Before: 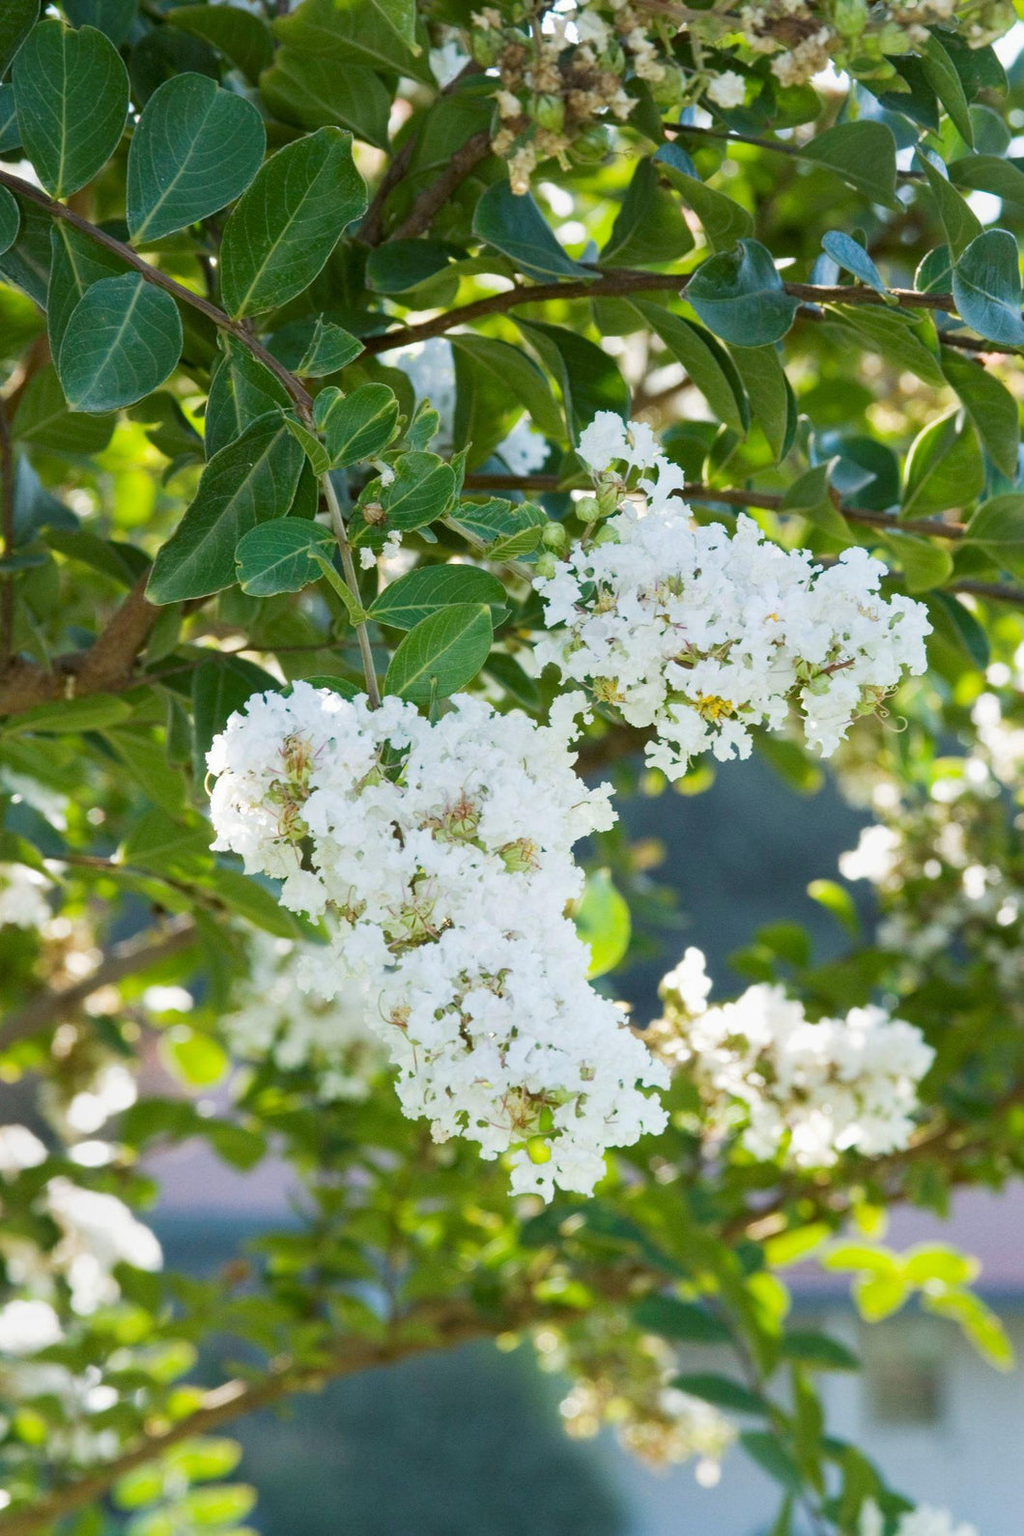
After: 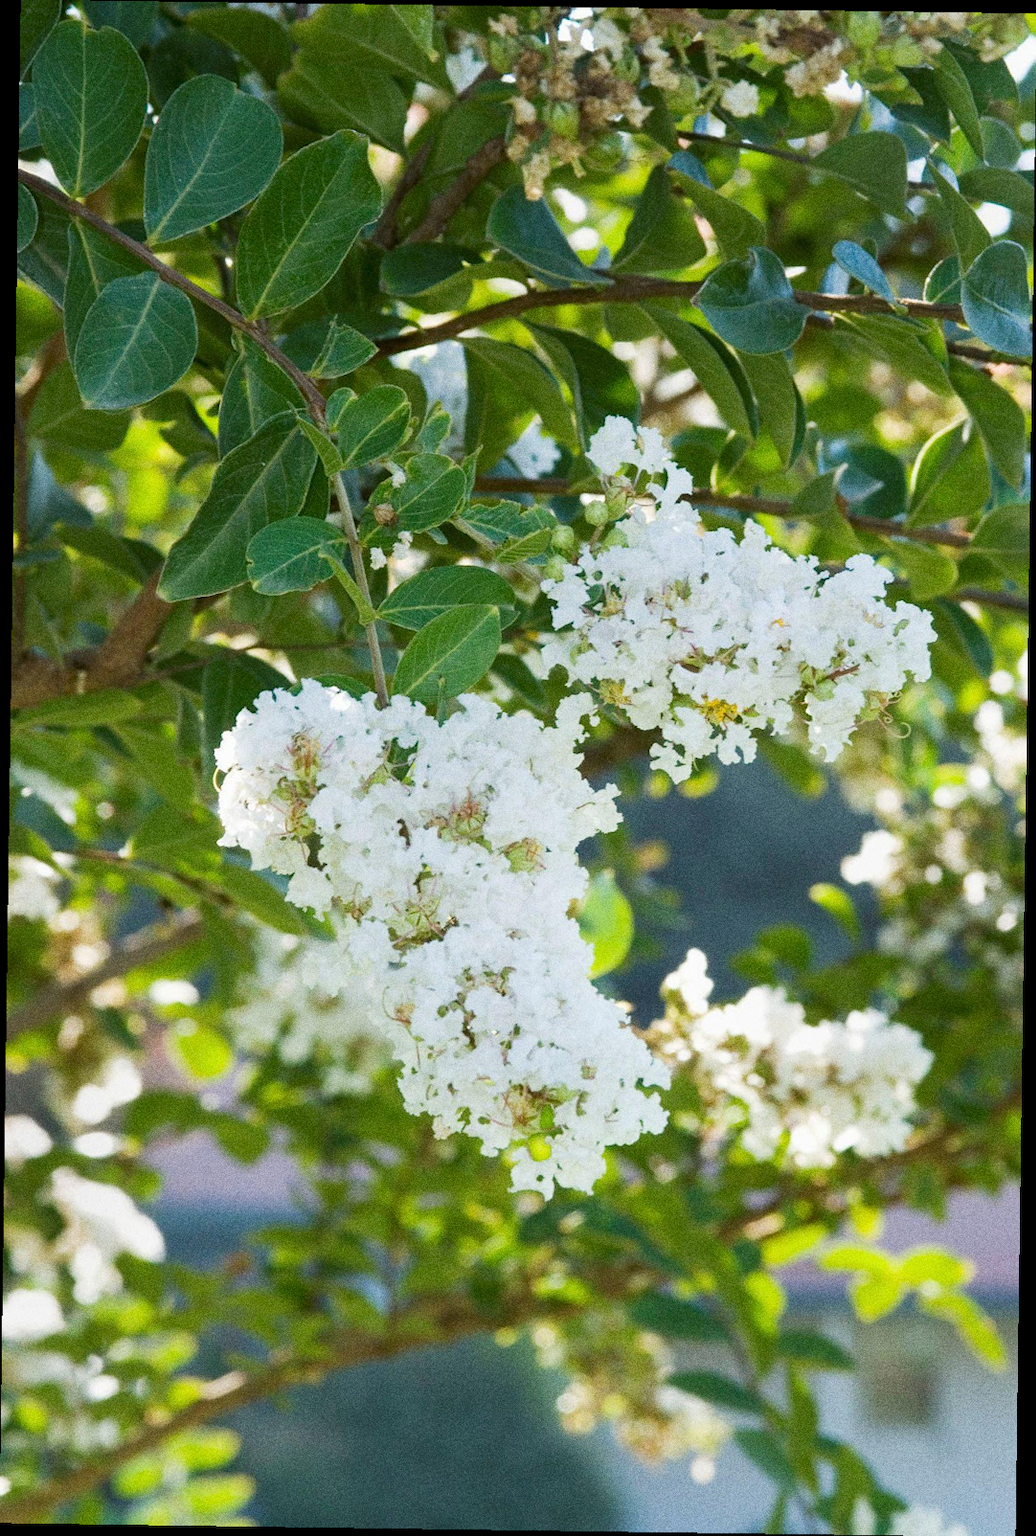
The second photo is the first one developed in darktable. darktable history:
rotate and perspective: rotation 0.8°, automatic cropping off
grain: coarseness 0.09 ISO, strength 40%
